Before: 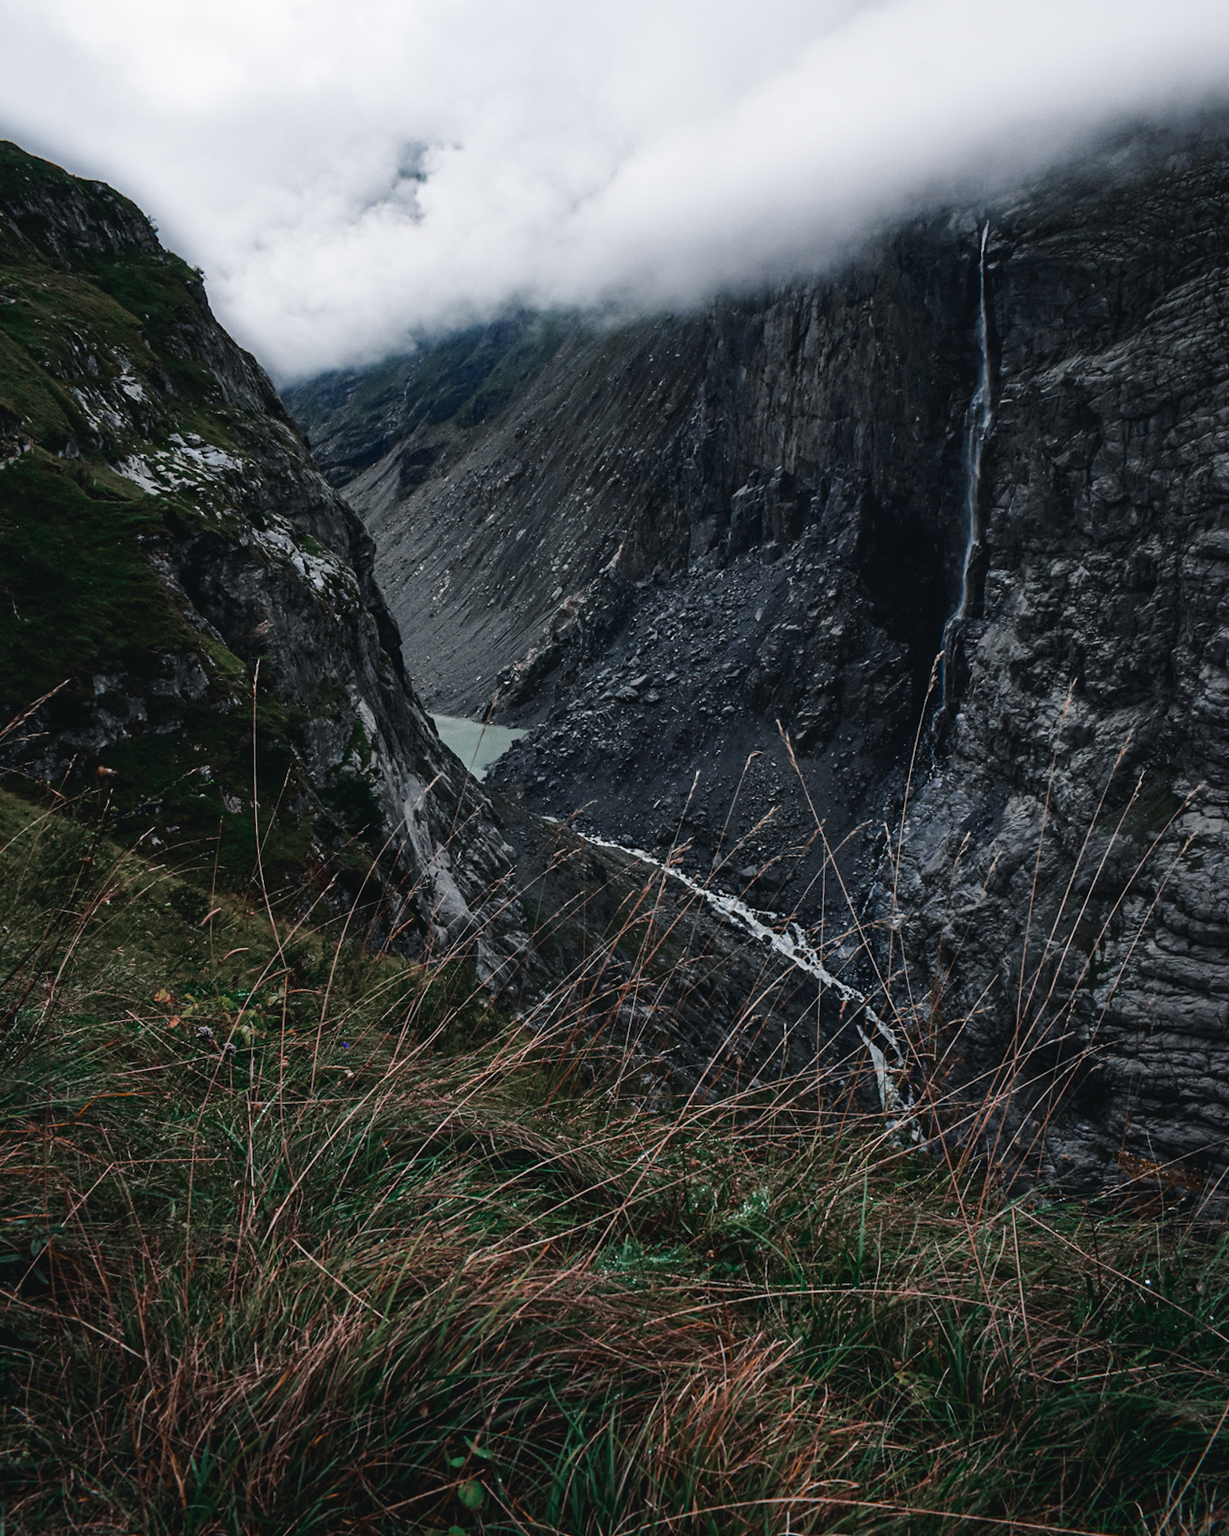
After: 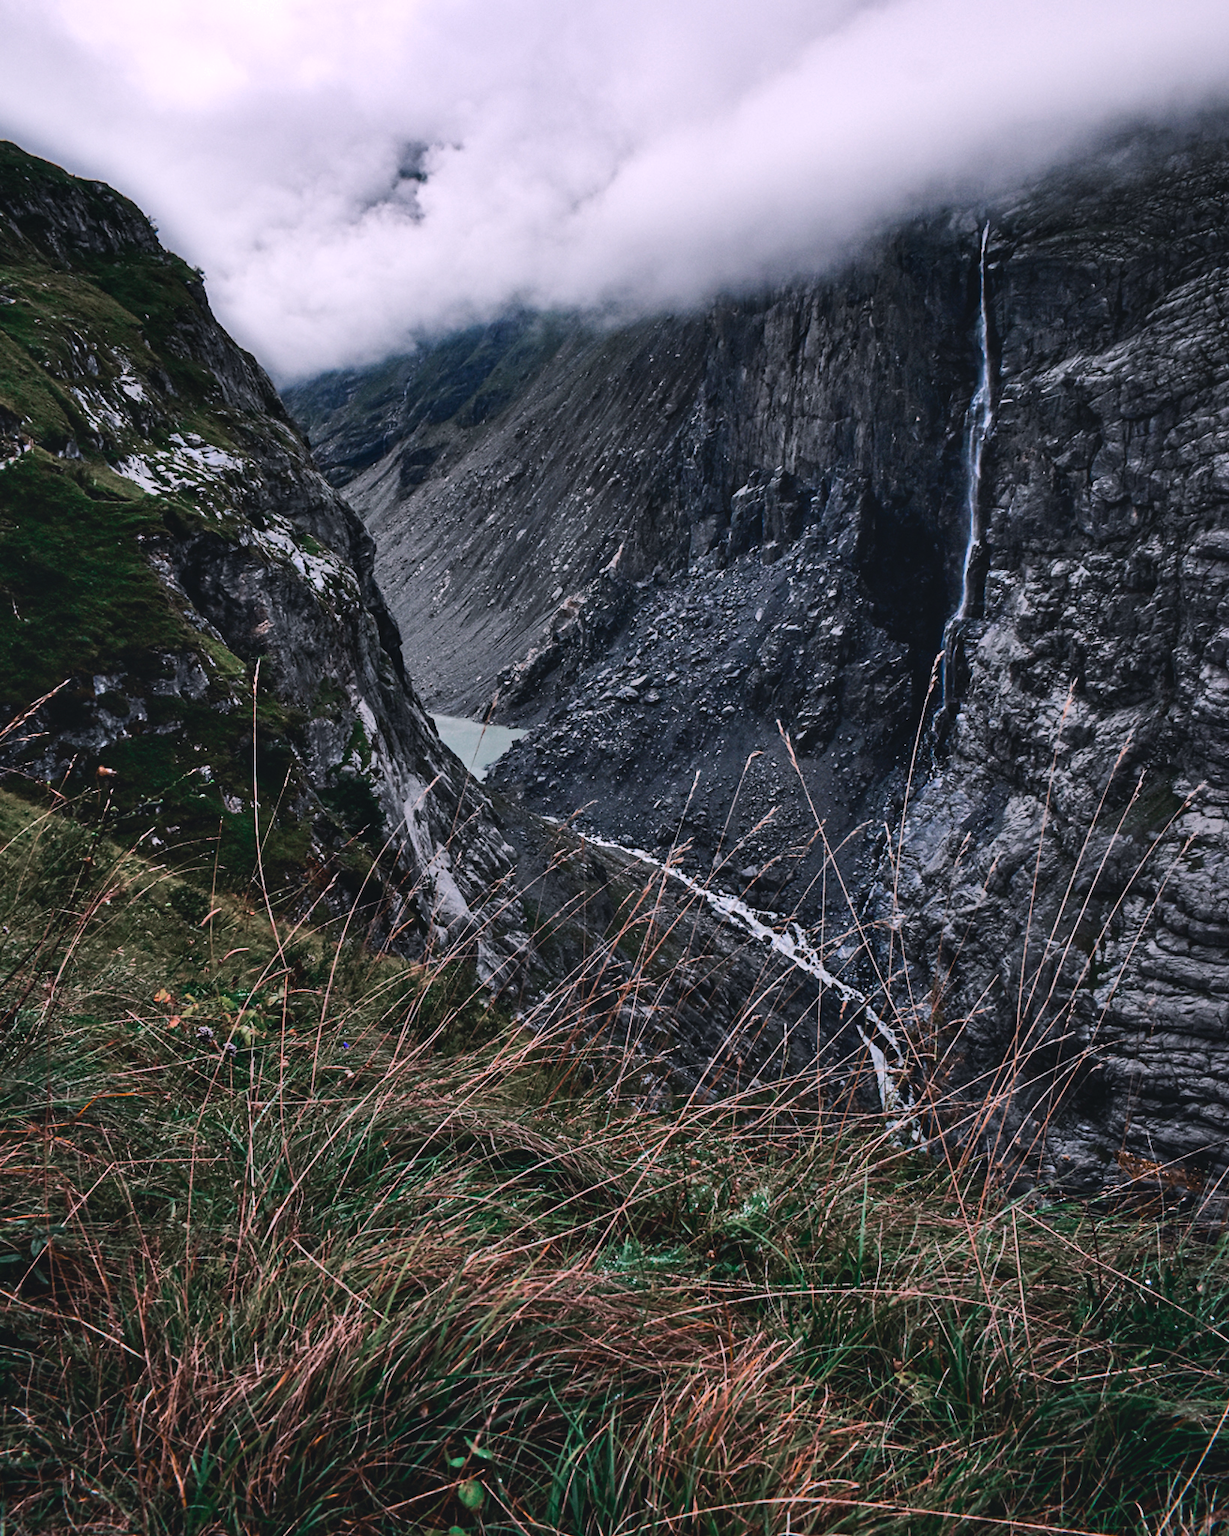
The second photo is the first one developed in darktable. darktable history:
shadows and highlights: soften with gaussian
white balance: red 1.05, blue 1.072
